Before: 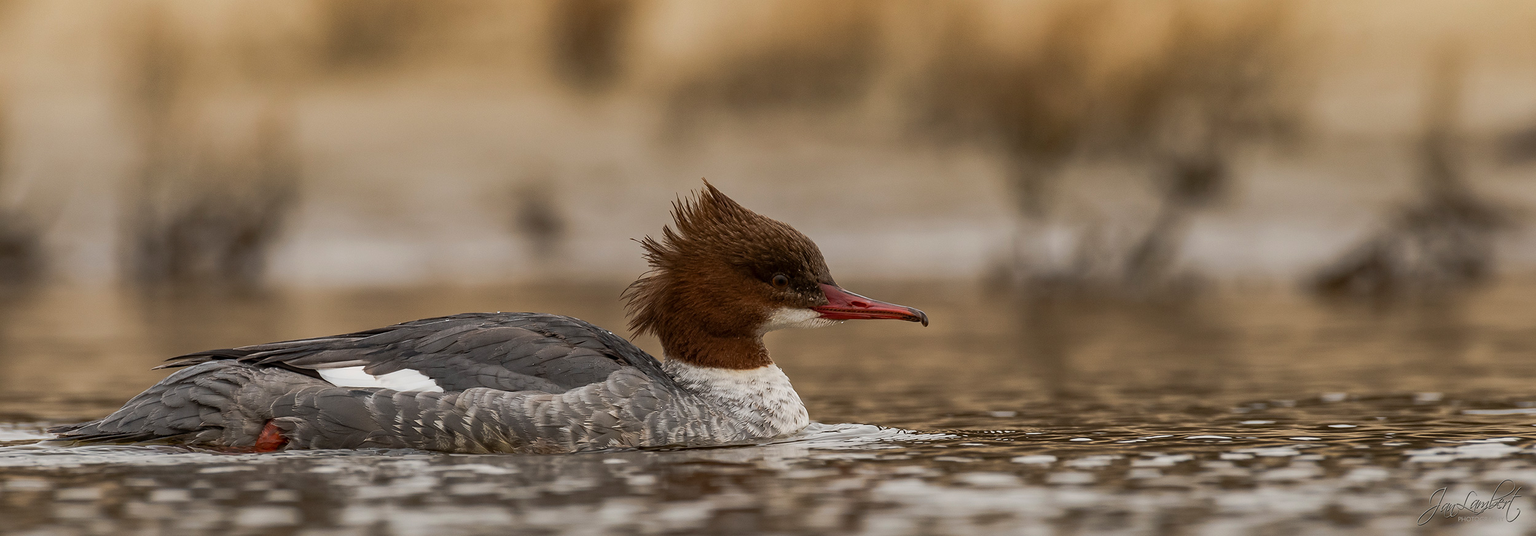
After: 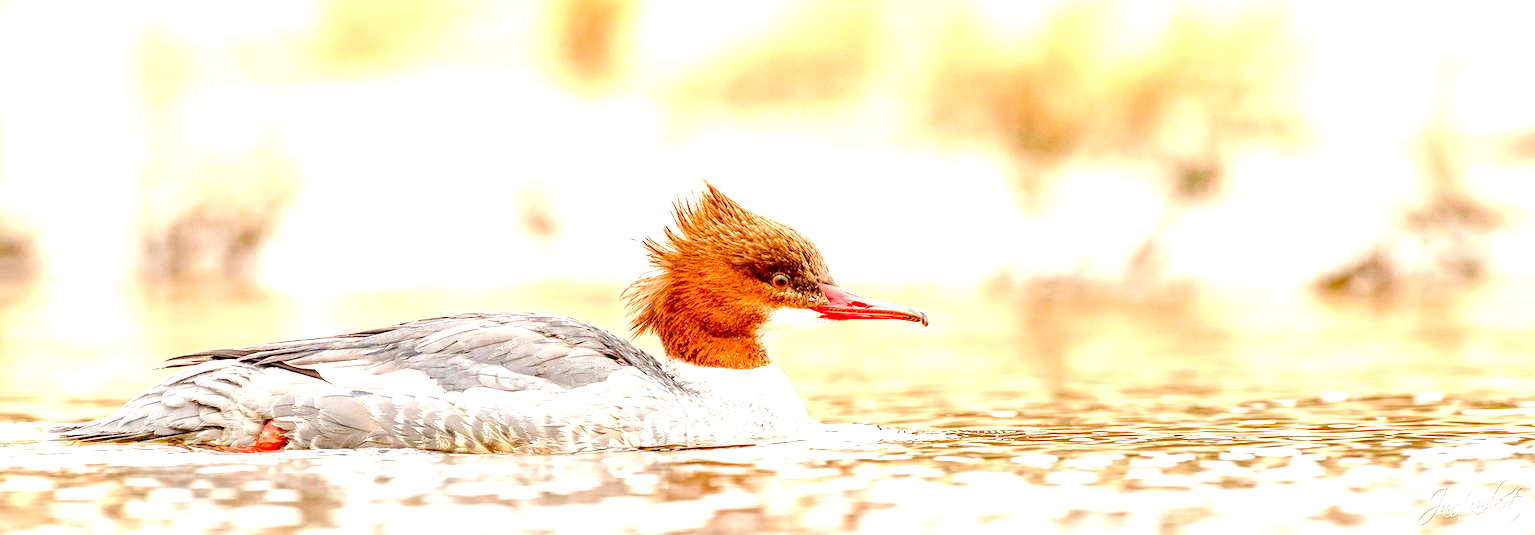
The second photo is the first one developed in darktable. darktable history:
exposure: black level correction 0, exposure 1.199 EV, compensate exposure bias true, compensate highlight preservation false
base curve: curves: ch0 [(0, 0) (0.012, 0.01) (0.073, 0.168) (0.31, 0.711) (0.645, 0.957) (1, 1)], preserve colors none
levels: levels [0.008, 0.318, 0.836]
local contrast: detail 140%
